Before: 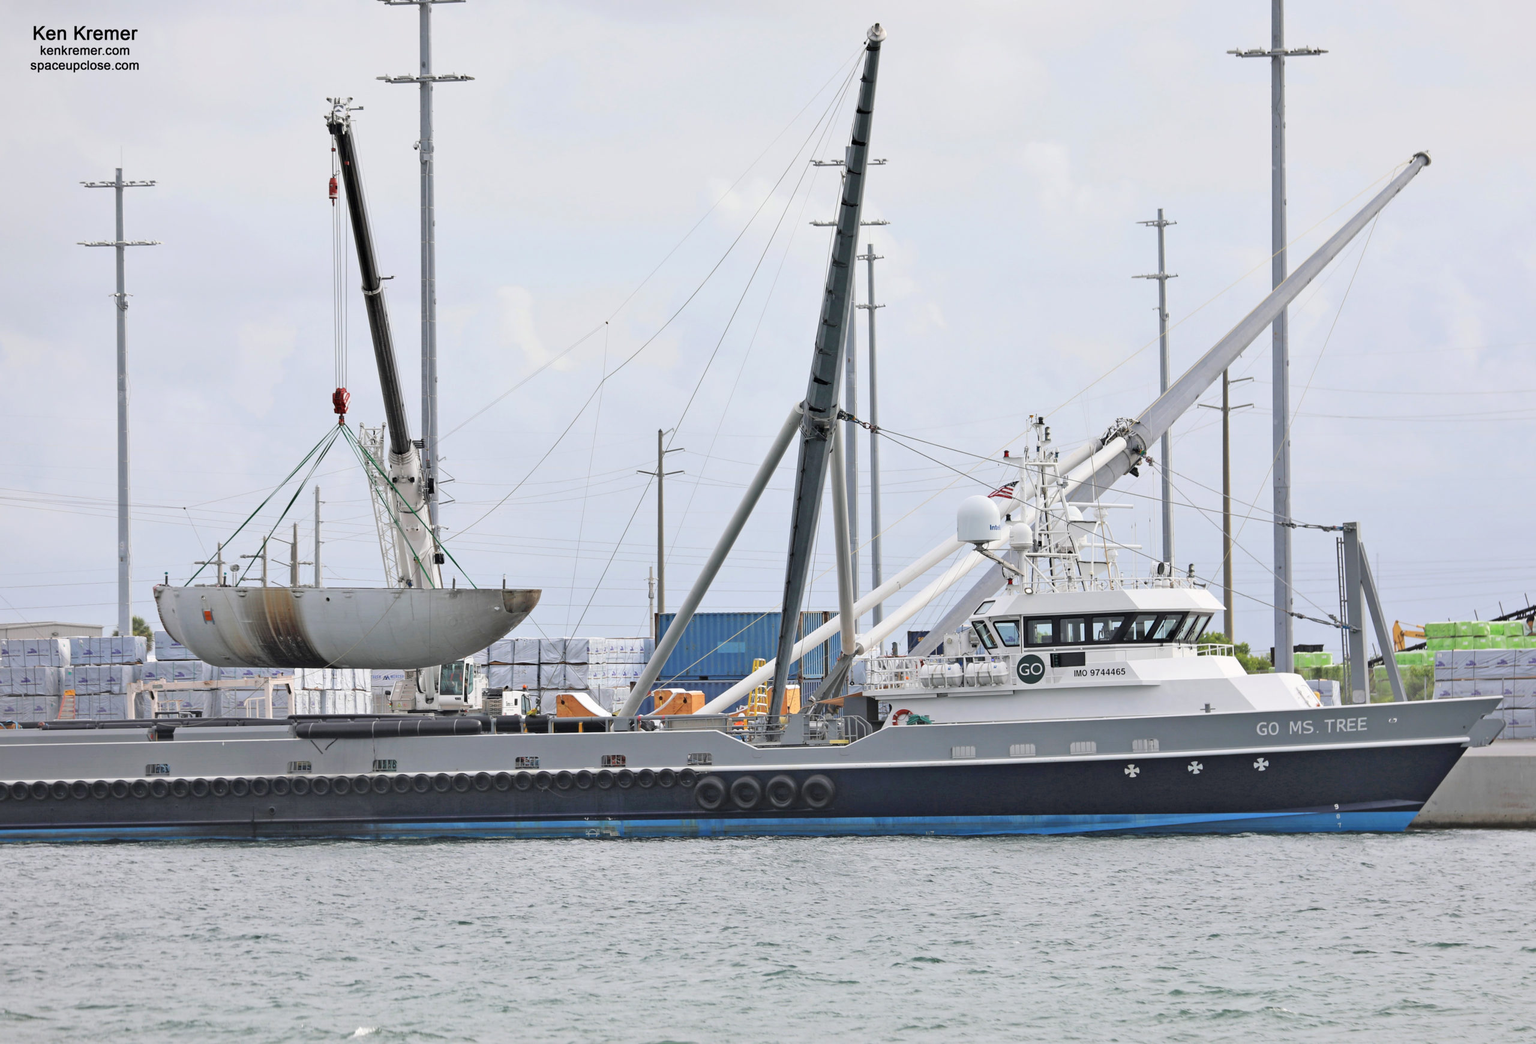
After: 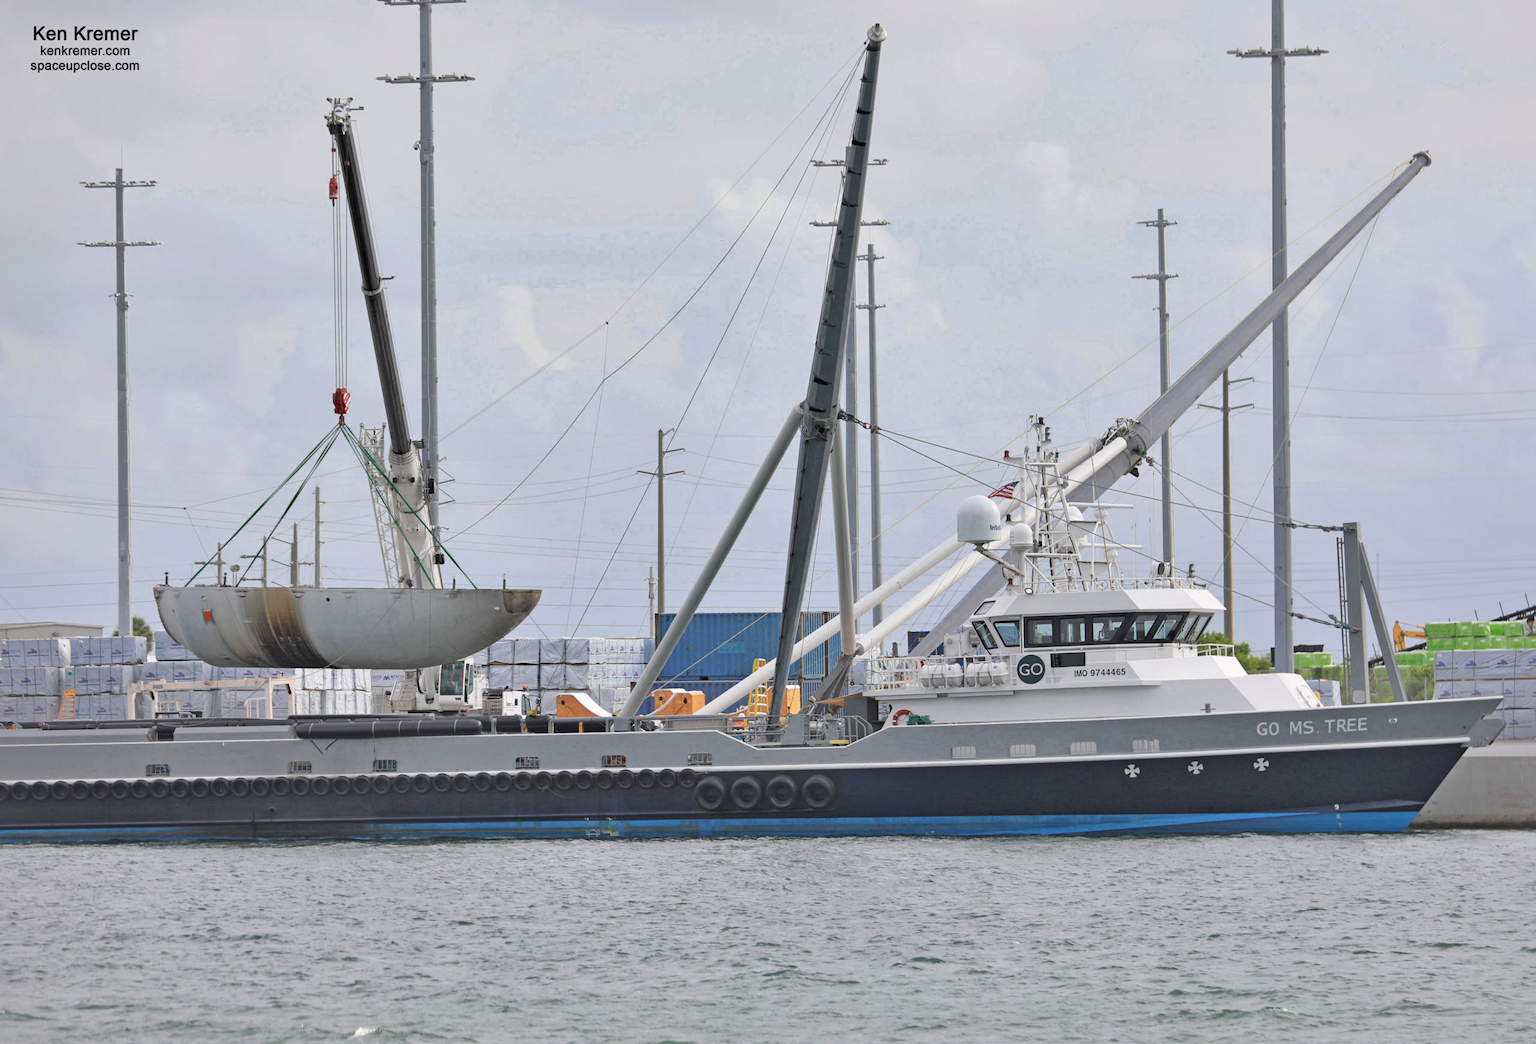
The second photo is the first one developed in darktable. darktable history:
shadows and highlights: on, module defaults
color zones: curves: ch0 [(0.25, 0.5) (0.636, 0.25) (0.75, 0.5)]
